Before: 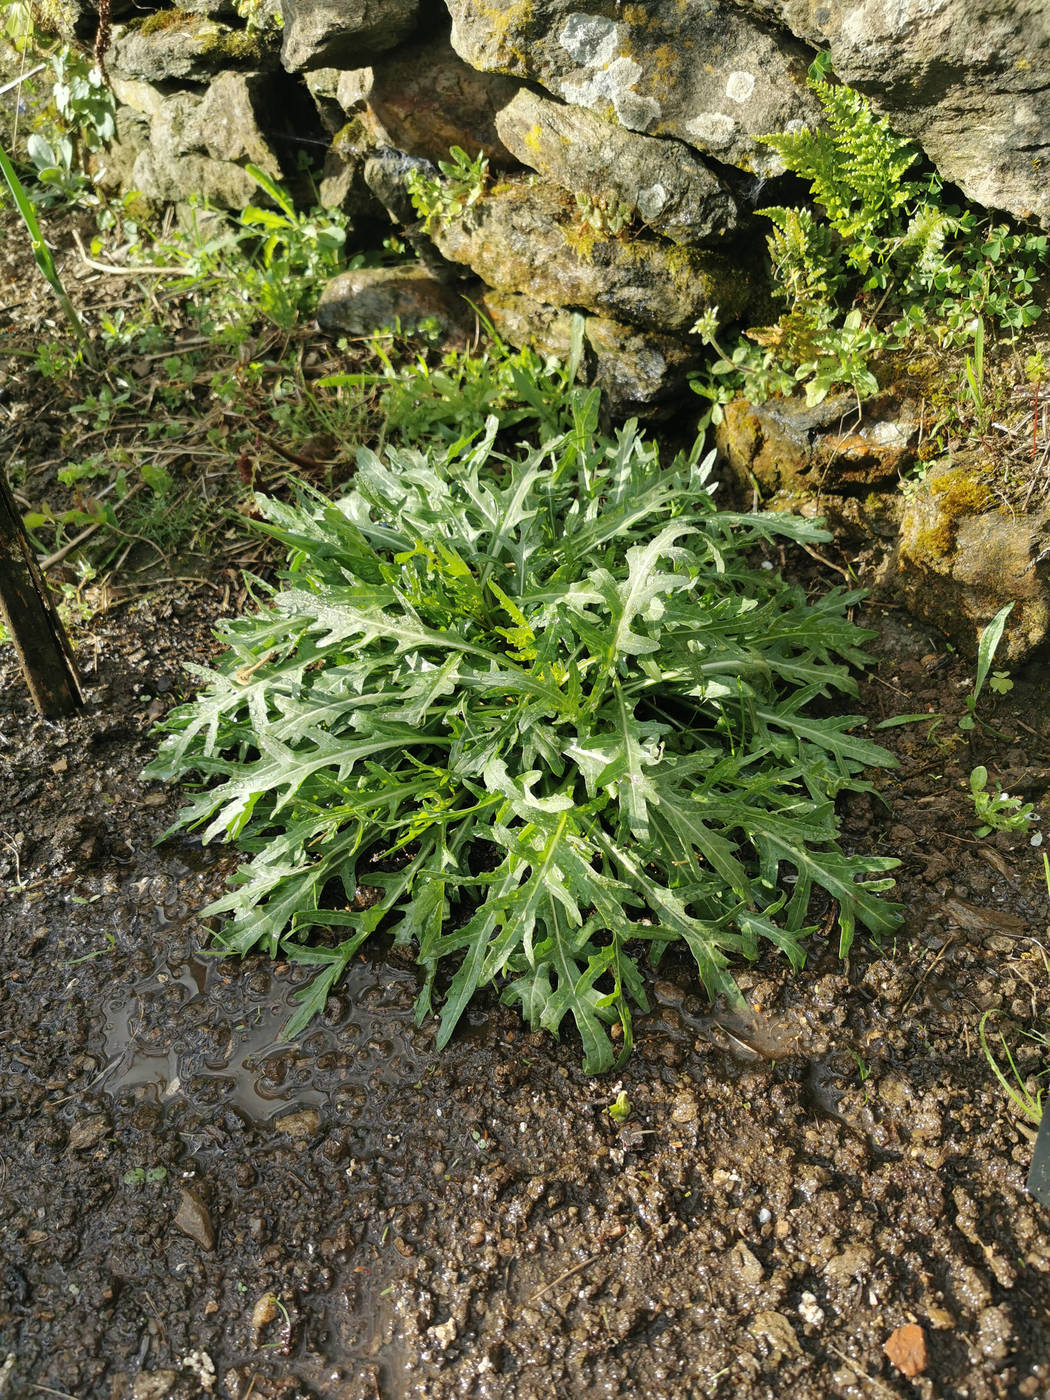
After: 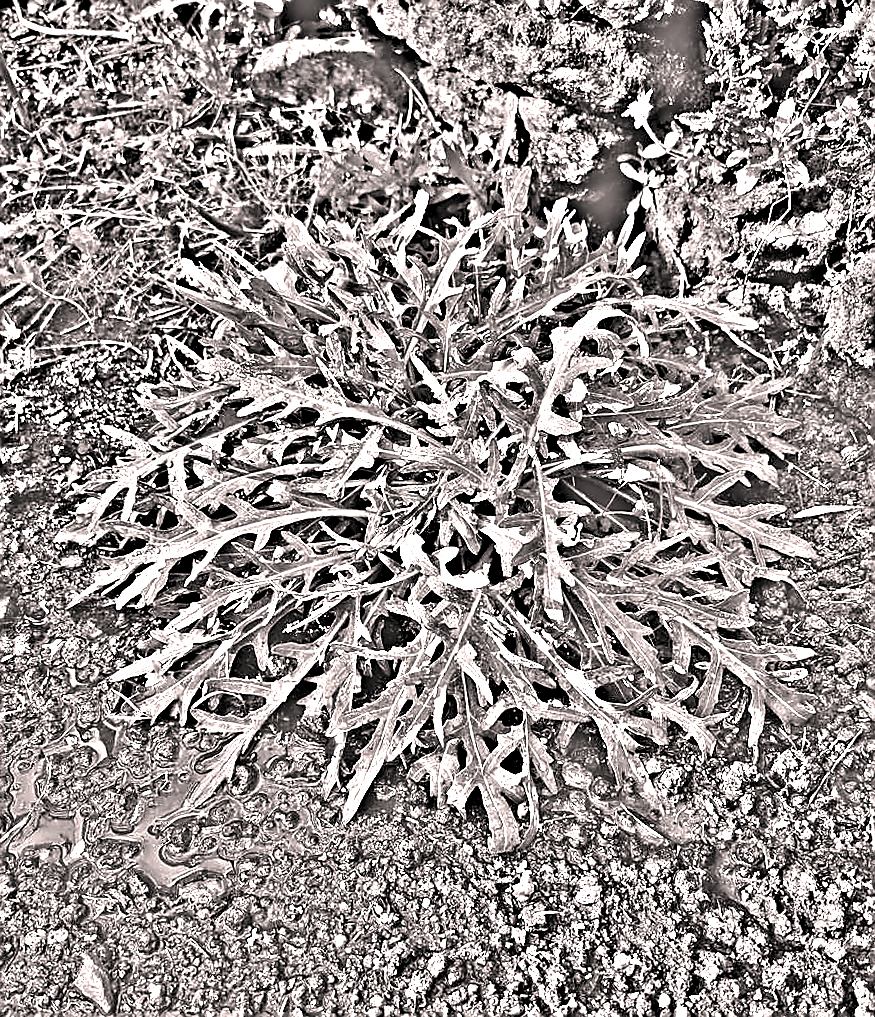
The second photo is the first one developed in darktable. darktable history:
color balance rgb: linear chroma grading › global chroma 42%, perceptual saturation grading › global saturation 42%, perceptual brilliance grading › global brilliance 25%, global vibrance 33%
sharpen: radius 1.4, amount 1.25, threshold 0.7
crop: left 9.712%, top 16.928%, right 10.845%, bottom 12.332%
rotate and perspective: rotation 2.17°, automatic cropping off
highpass: on, module defaults
color correction: highlights a* 7.34, highlights b* 4.37
